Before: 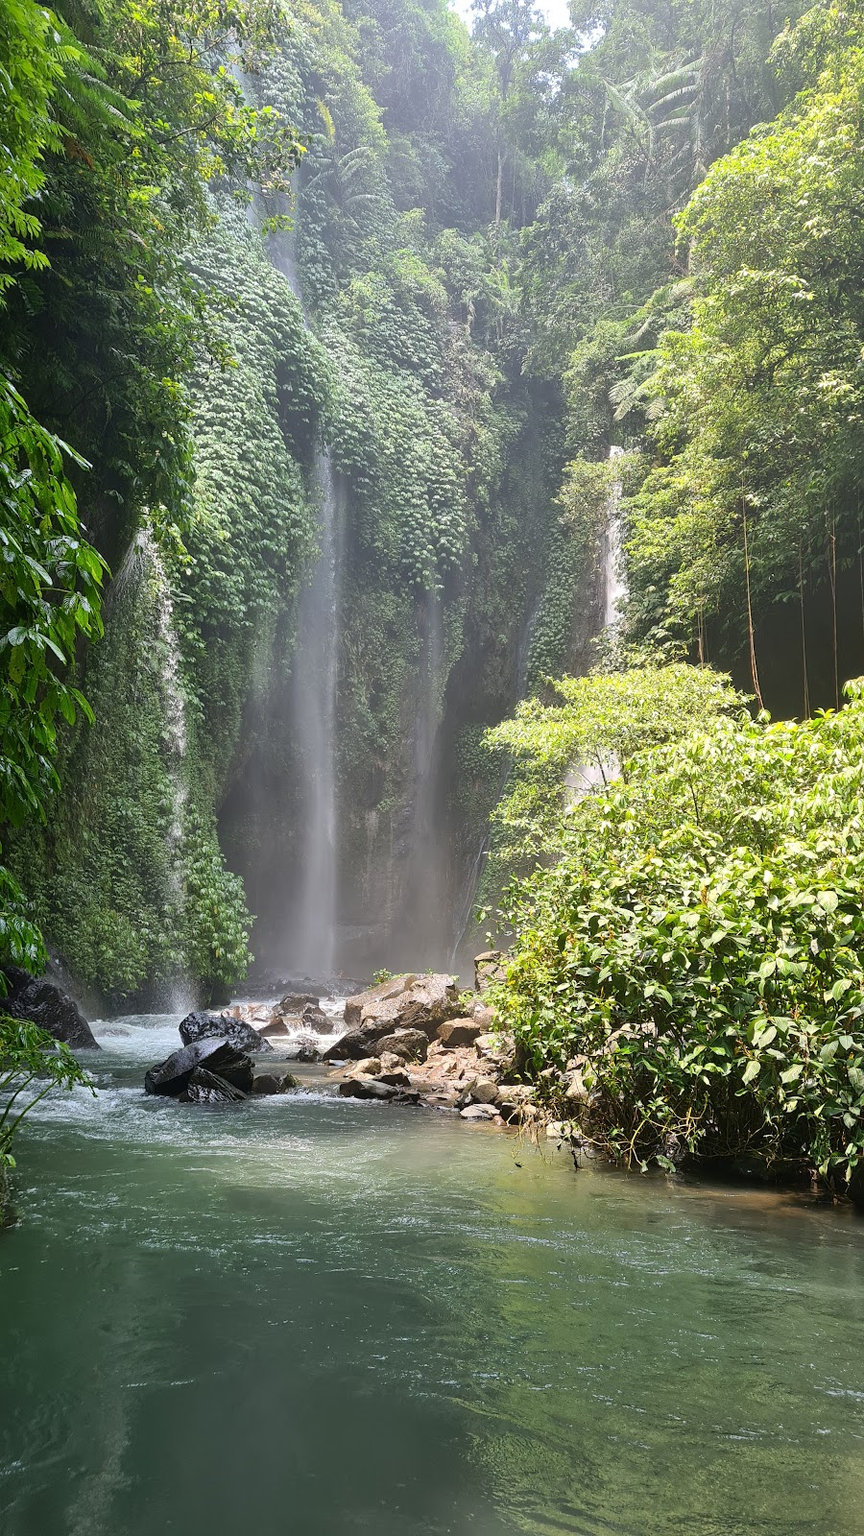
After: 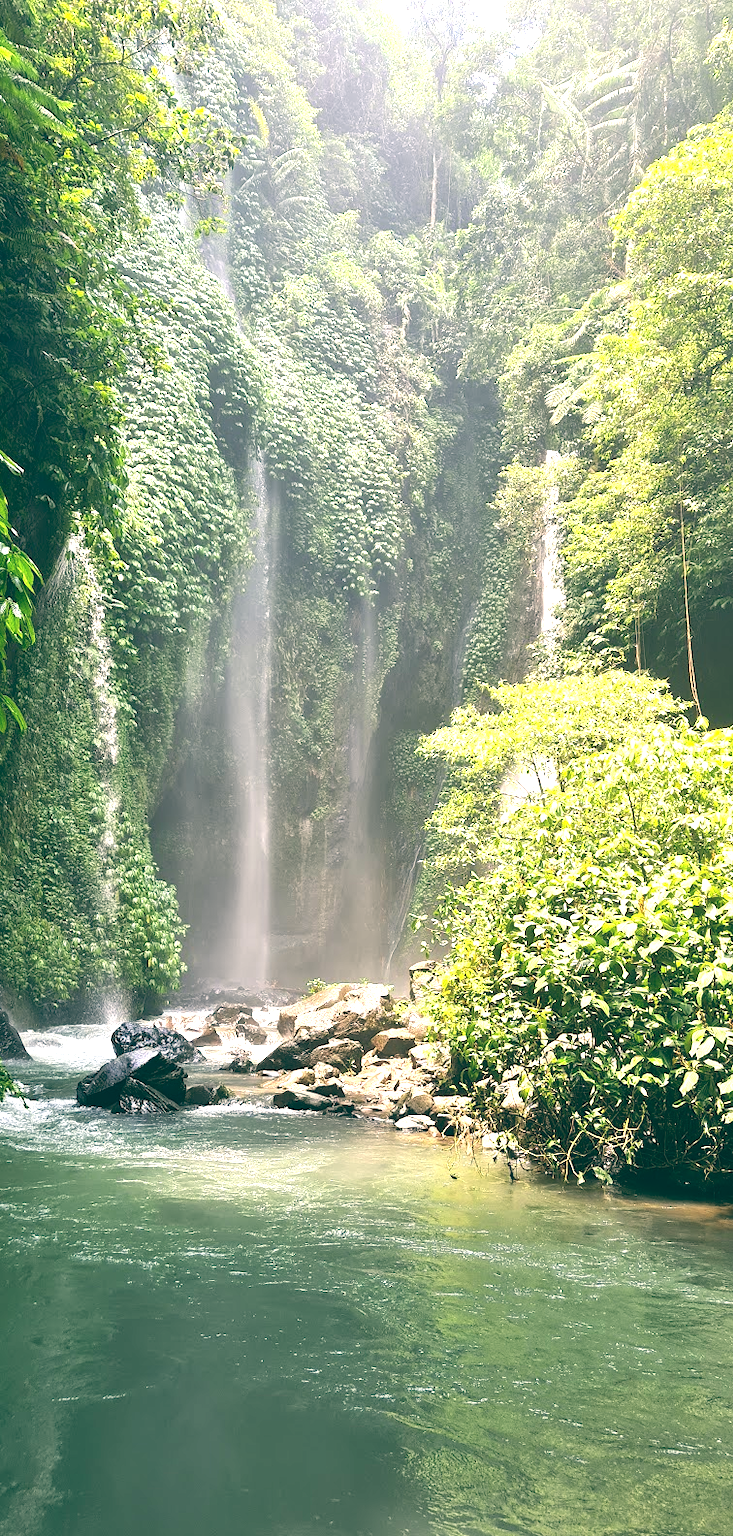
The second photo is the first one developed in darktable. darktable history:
exposure: black level correction -0.005, exposure 1 EV, compensate highlight preservation false
crop: left 8.026%, right 7.374%
color balance: lift [1.005, 0.99, 1.007, 1.01], gamma [1, 0.979, 1.011, 1.021], gain [0.923, 1.098, 1.025, 0.902], input saturation 90.45%, contrast 7.73%, output saturation 105.91%
